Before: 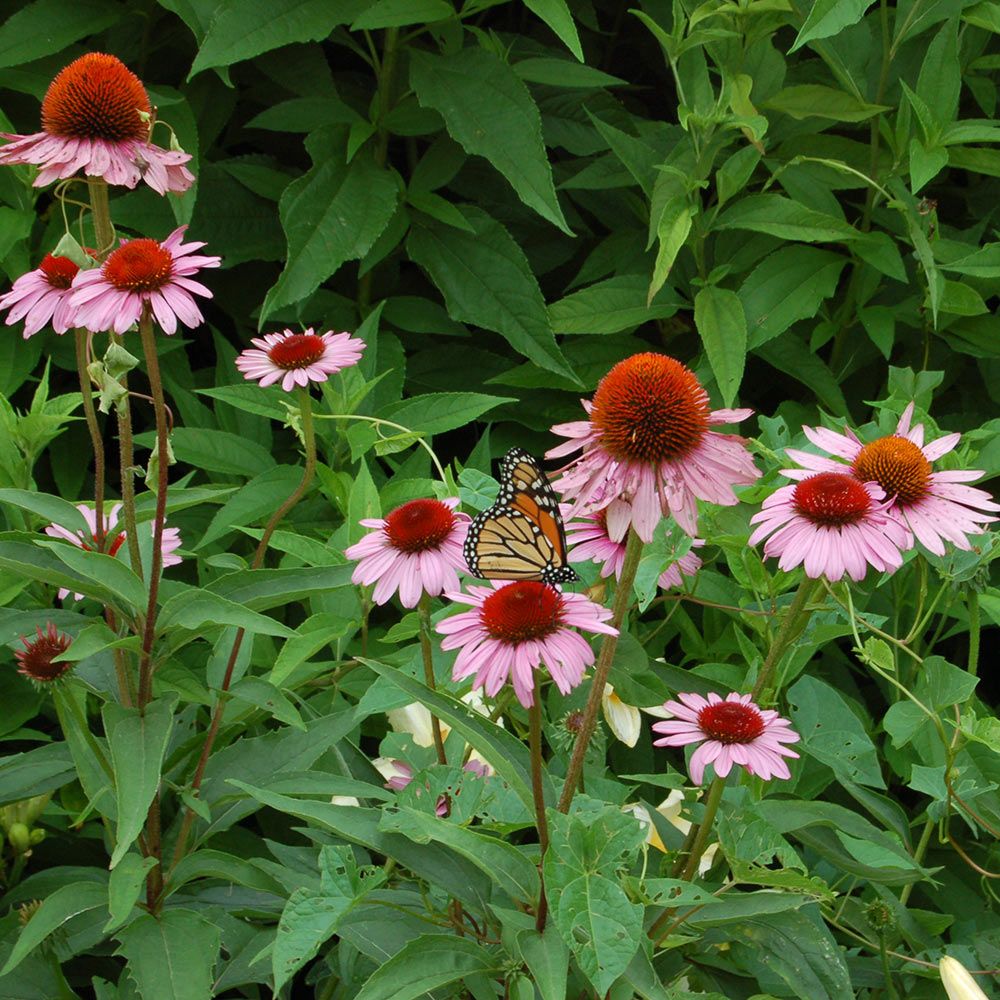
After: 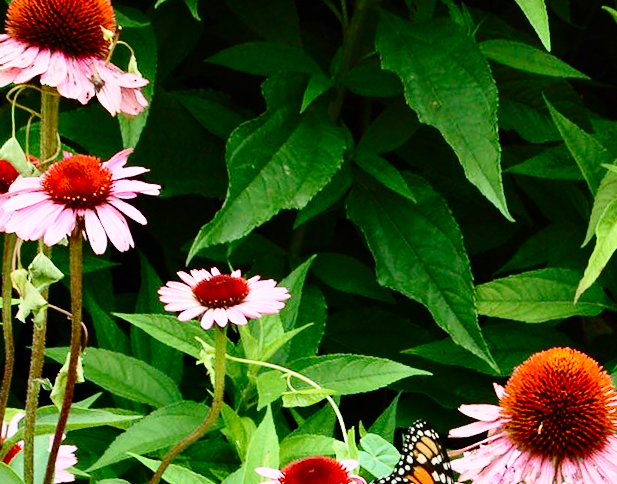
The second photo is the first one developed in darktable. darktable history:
rotate and perspective: rotation 9.12°, automatic cropping off
contrast brightness saturation: contrast 0.28
base curve: curves: ch0 [(0, 0) (0.028, 0.03) (0.121, 0.232) (0.46, 0.748) (0.859, 0.968) (1, 1)], preserve colors none
crop: left 15.306%, top 9.065%, right 30.789%, bottom 48.638%
